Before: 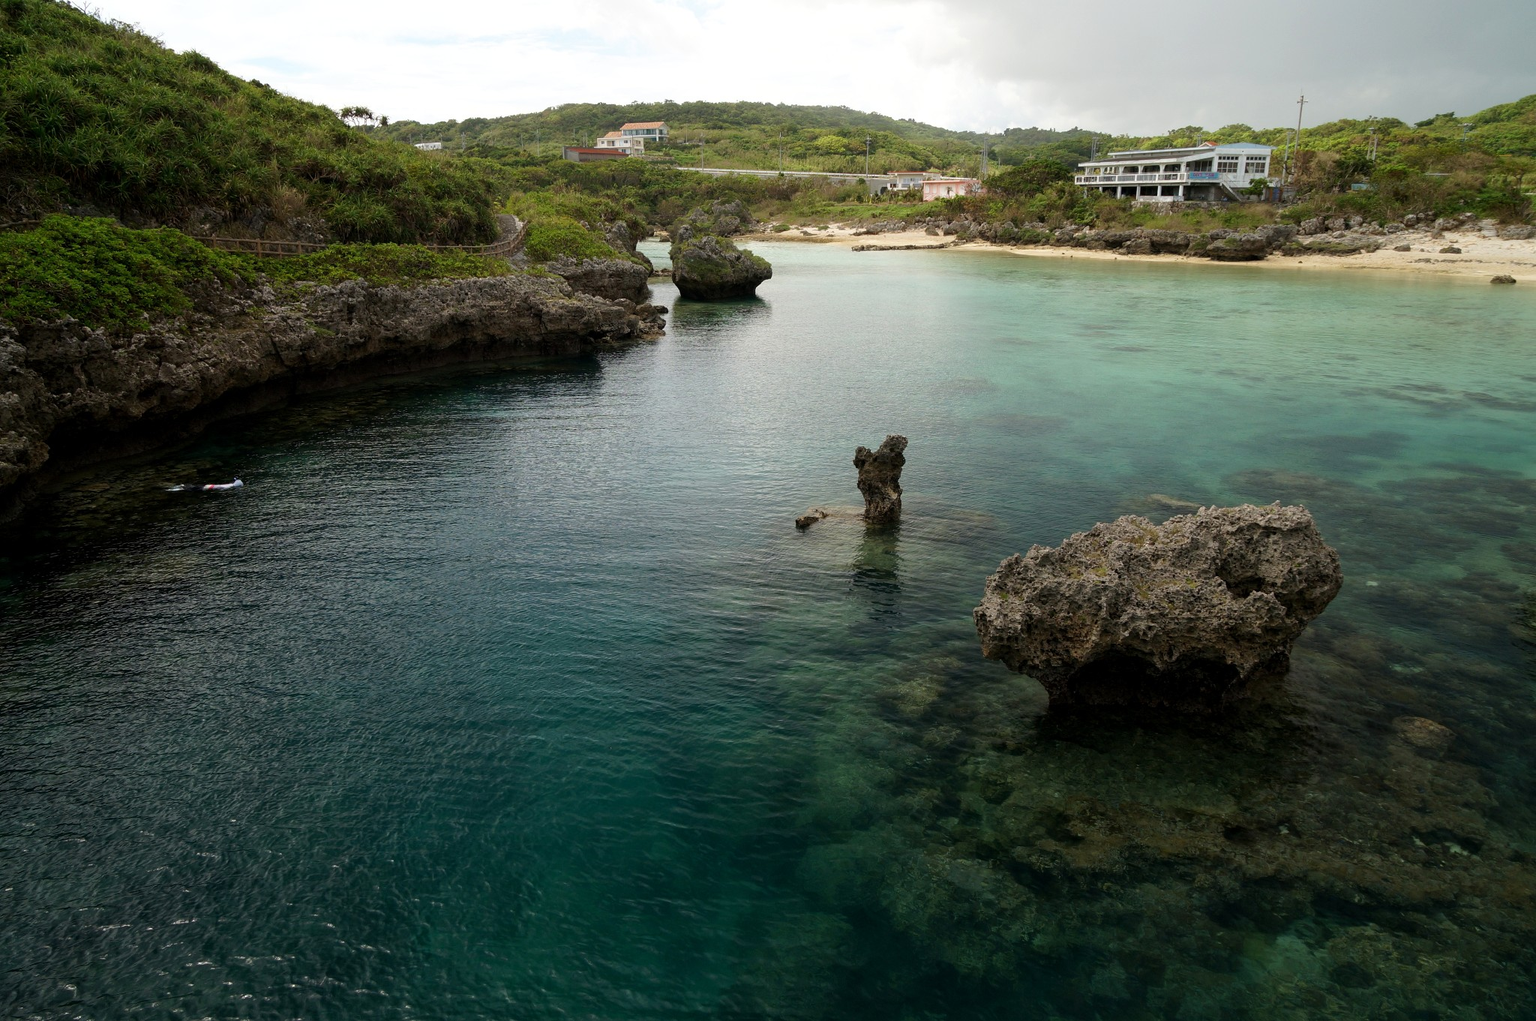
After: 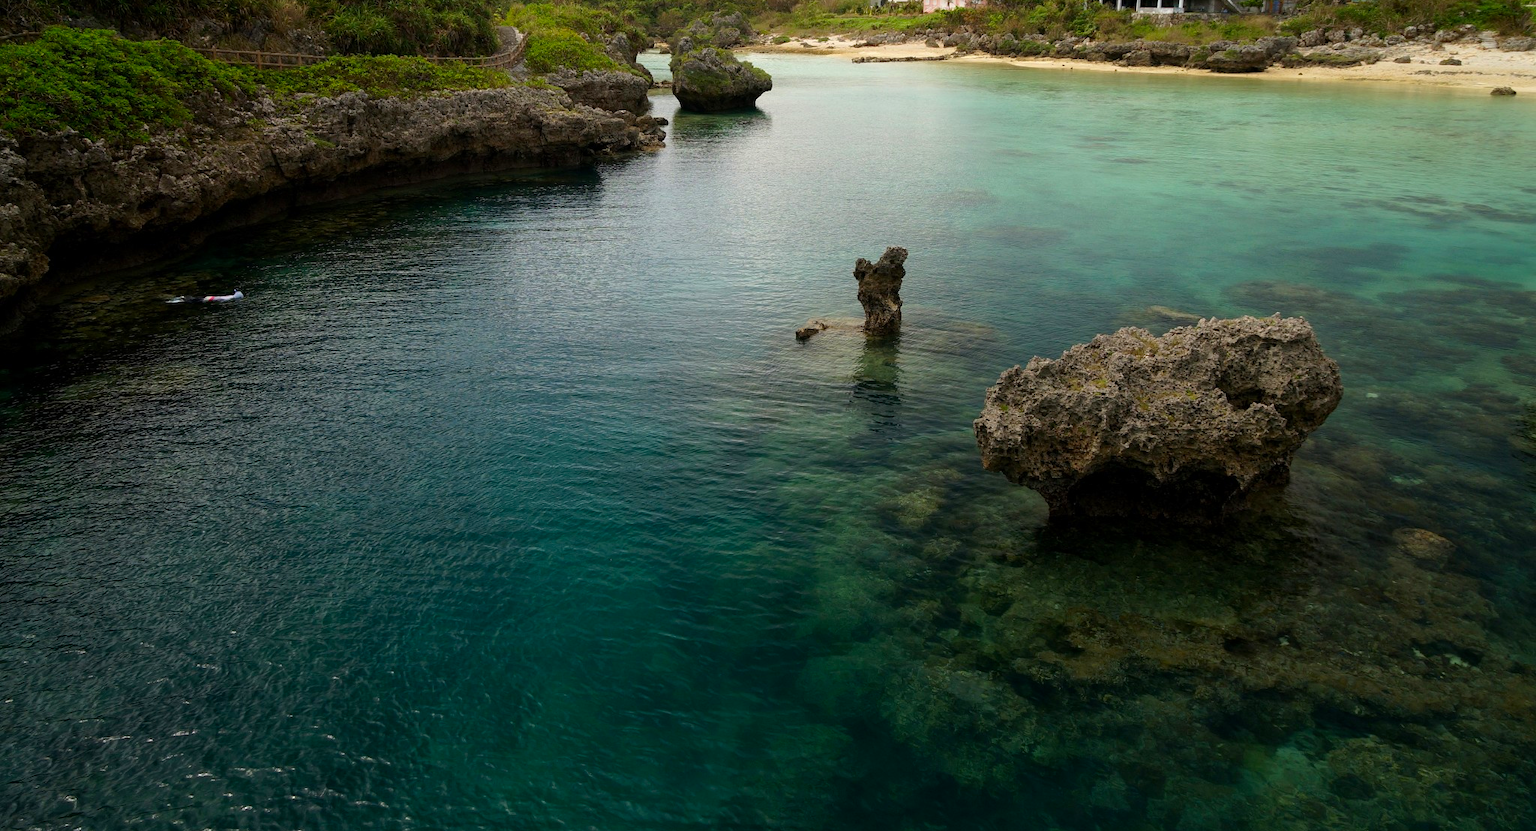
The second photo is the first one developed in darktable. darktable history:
crop and rotate: top 18.507%
color zones: curves: ch0 [(0, 0.613) (0.01, 0.613) (0.245, 0.448) (0.498, 0.529) (0.642, 0.665) (0.879, 0.777) (0.99, 0.613)]; ch1 [(0, 0) (0.143, 0) (0.286, 0) (0.429, 0) (0.571, 0) (0.714, 0) (0.857, 0)], mix -131.09%
